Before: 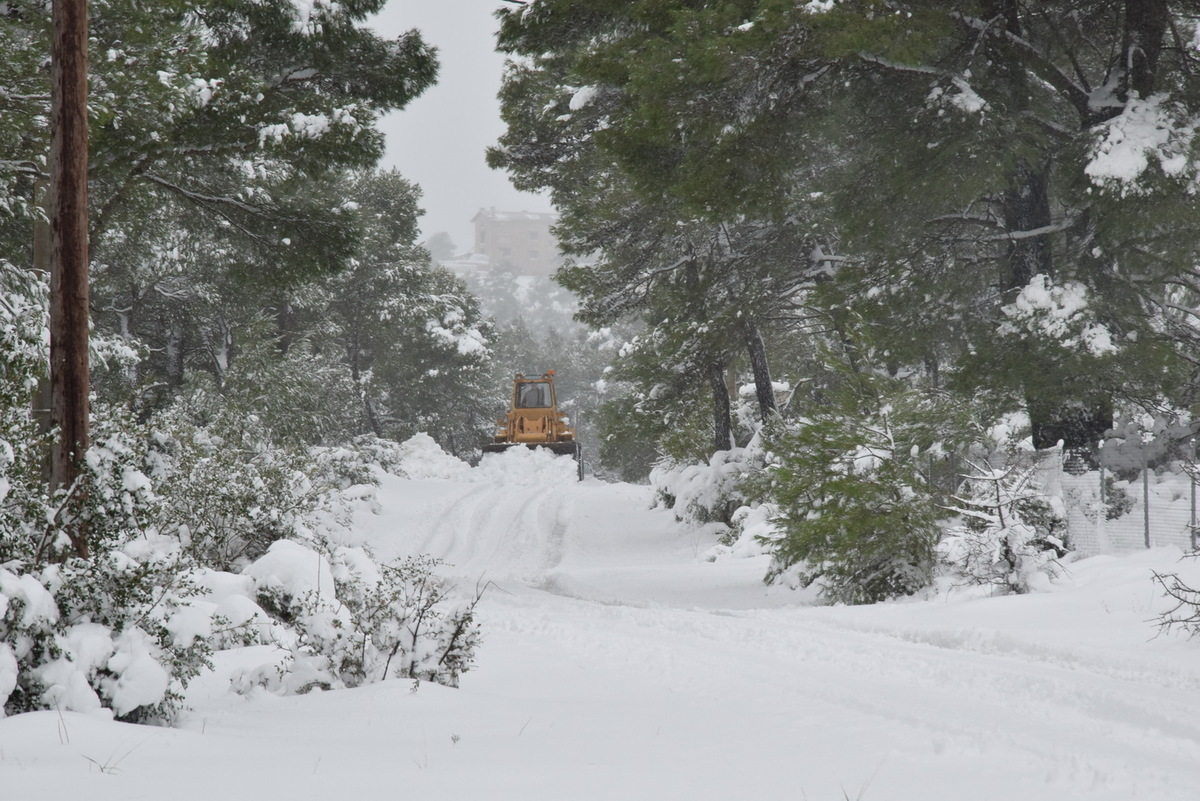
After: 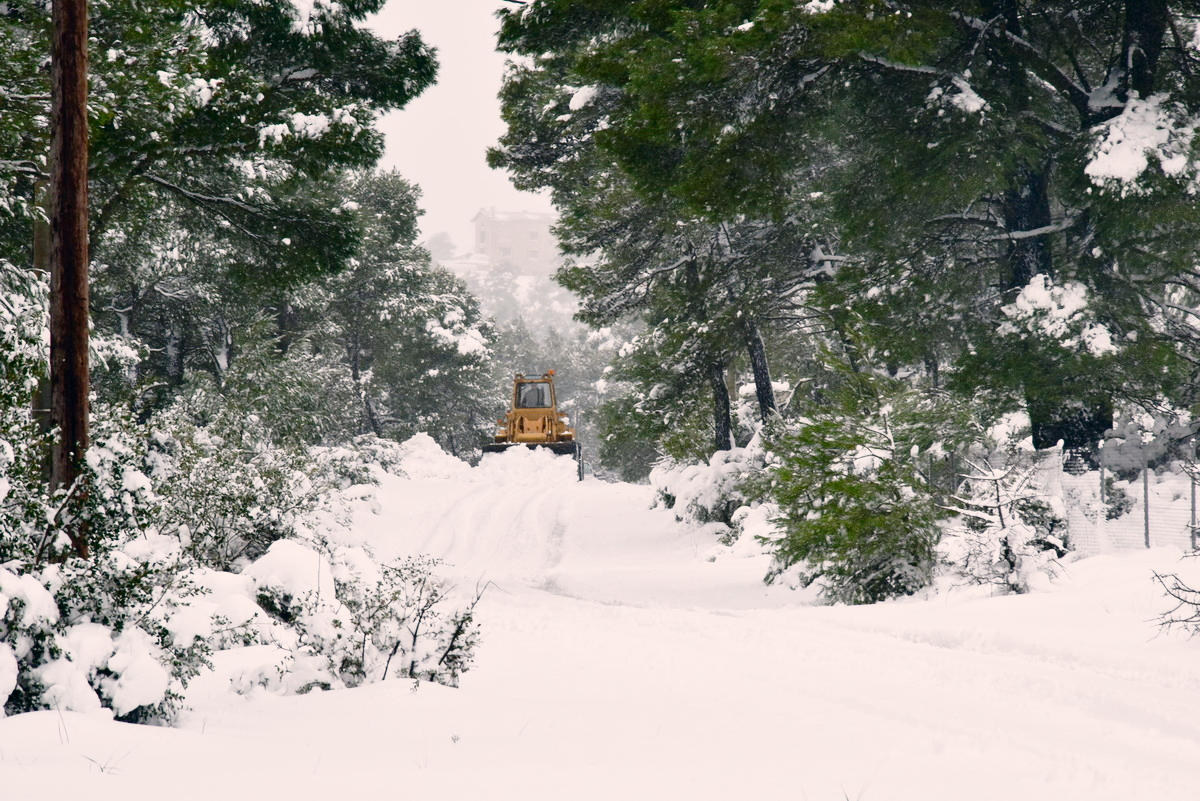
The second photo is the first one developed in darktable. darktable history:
contrast brightness saturation: contrast 0.097, brightness -0.264, saturation 0.146
color correction: highlights a* 5.38, highlights b* 5.33, shadows a* -4.44, shadows b* -5.28
base curve: curves: ch0 [(0, 0) (0.028, 0.03) (0.121, 0.232) (0.46, 0.748) (0.859, 0.968) (1, 1)], preserve colors none
